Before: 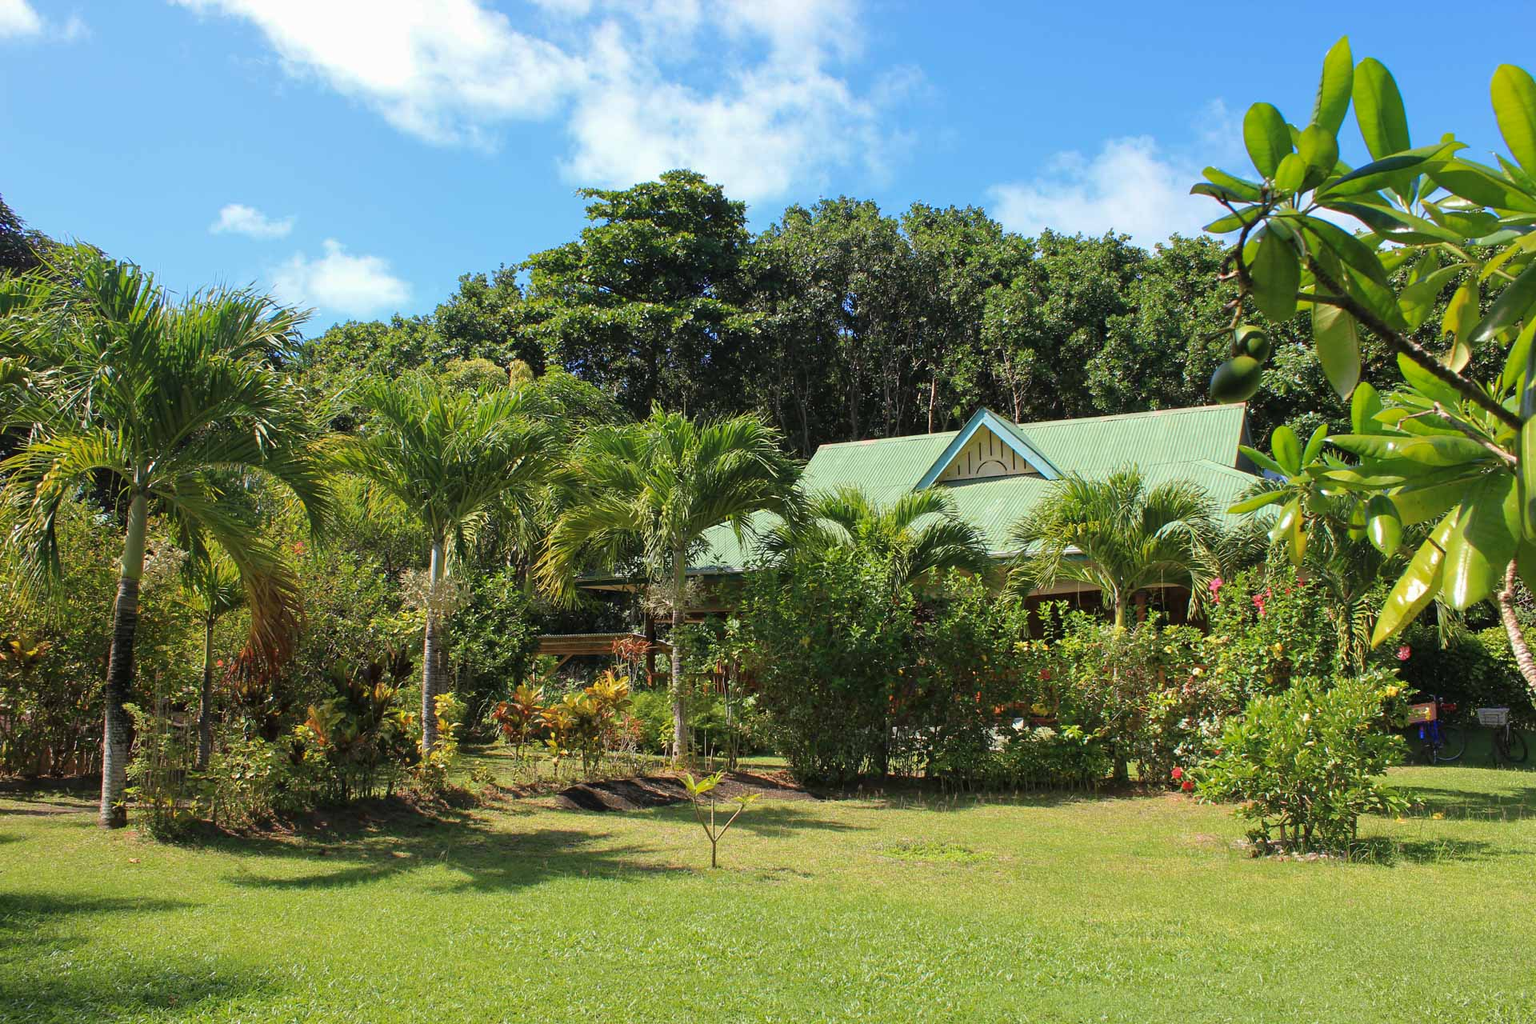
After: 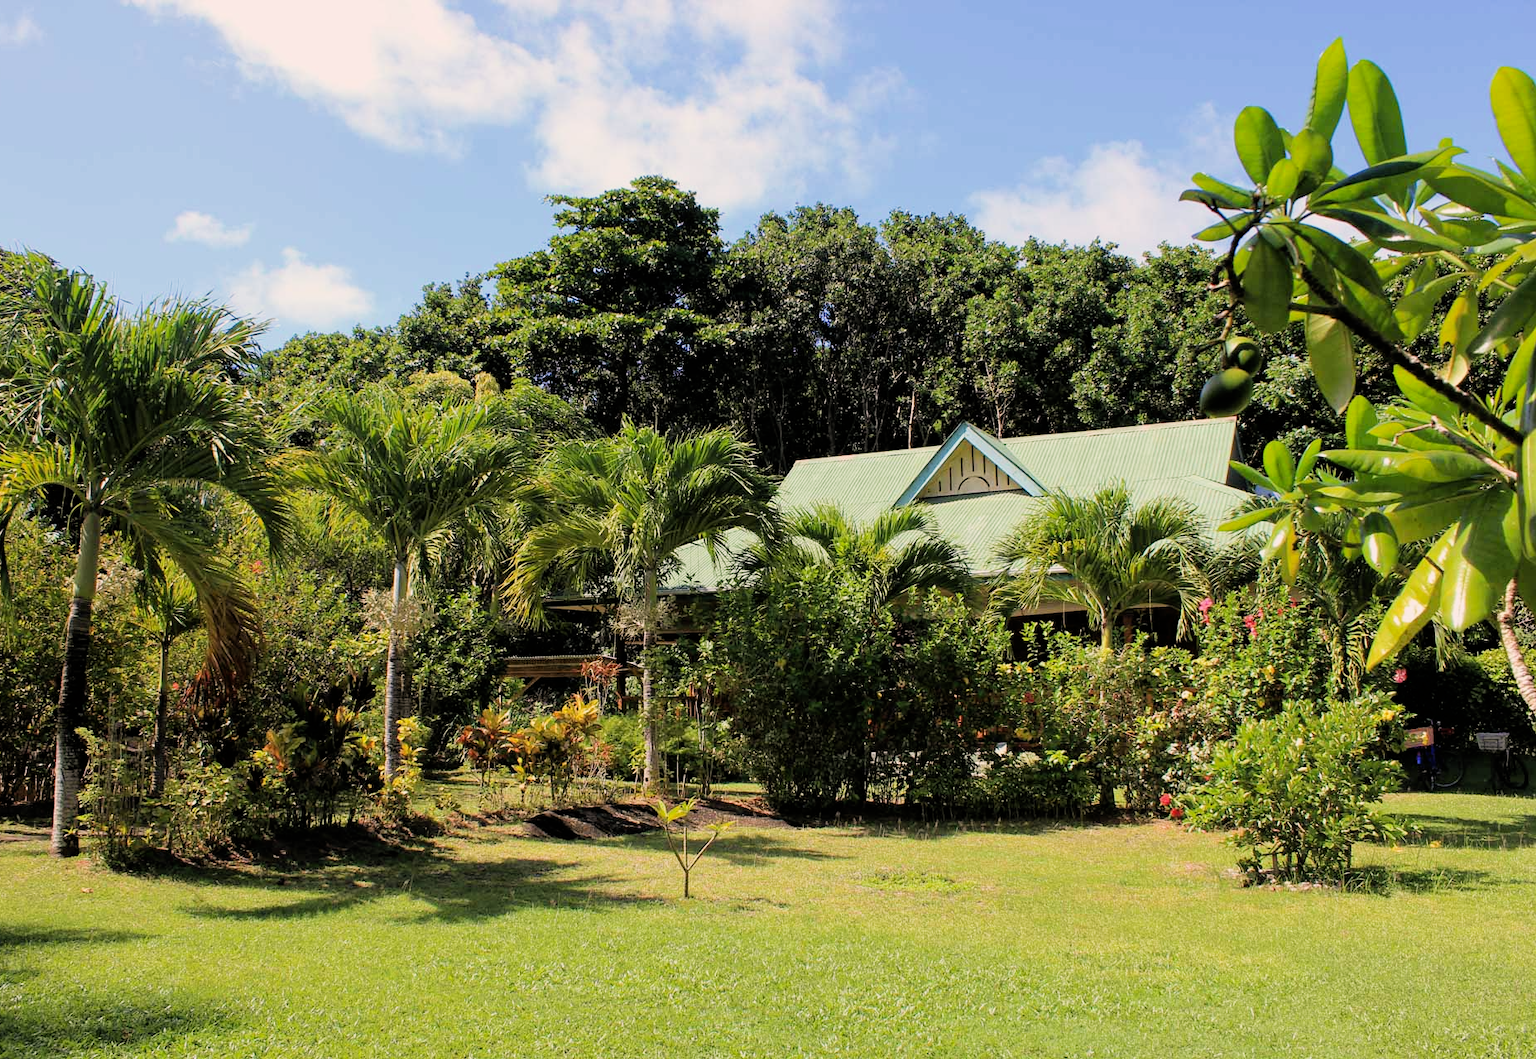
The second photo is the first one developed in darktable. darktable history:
crop and rotate: left 3.295%
filmic rgb: black relative exposure -5.11 EV, white relative exposure 3.53 EV, hardness 3.19, contrast 1.198, highlights saturation mix -49.53%, iterations of high-quality reconstruction 0
exposure: exposure 0.201 EV, compensate highlight preservation false
color correction: highlights a* 5.83, highlights b* 4.79
